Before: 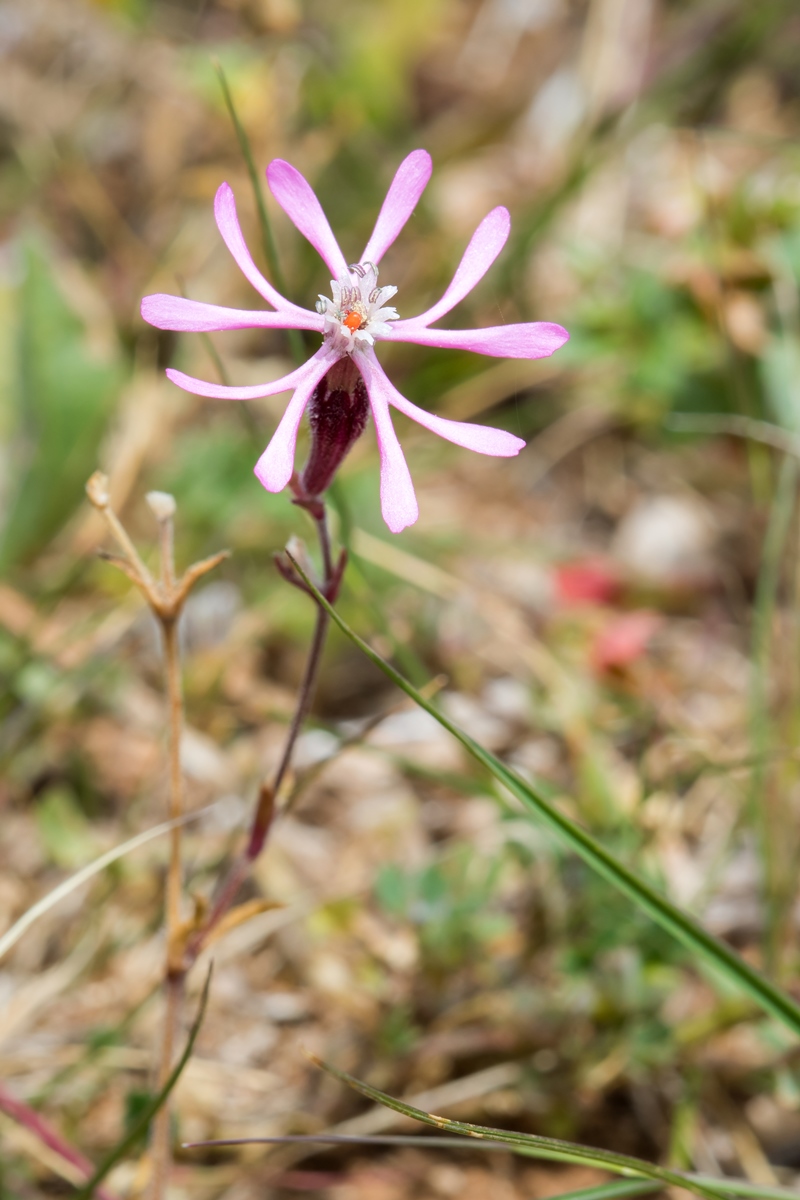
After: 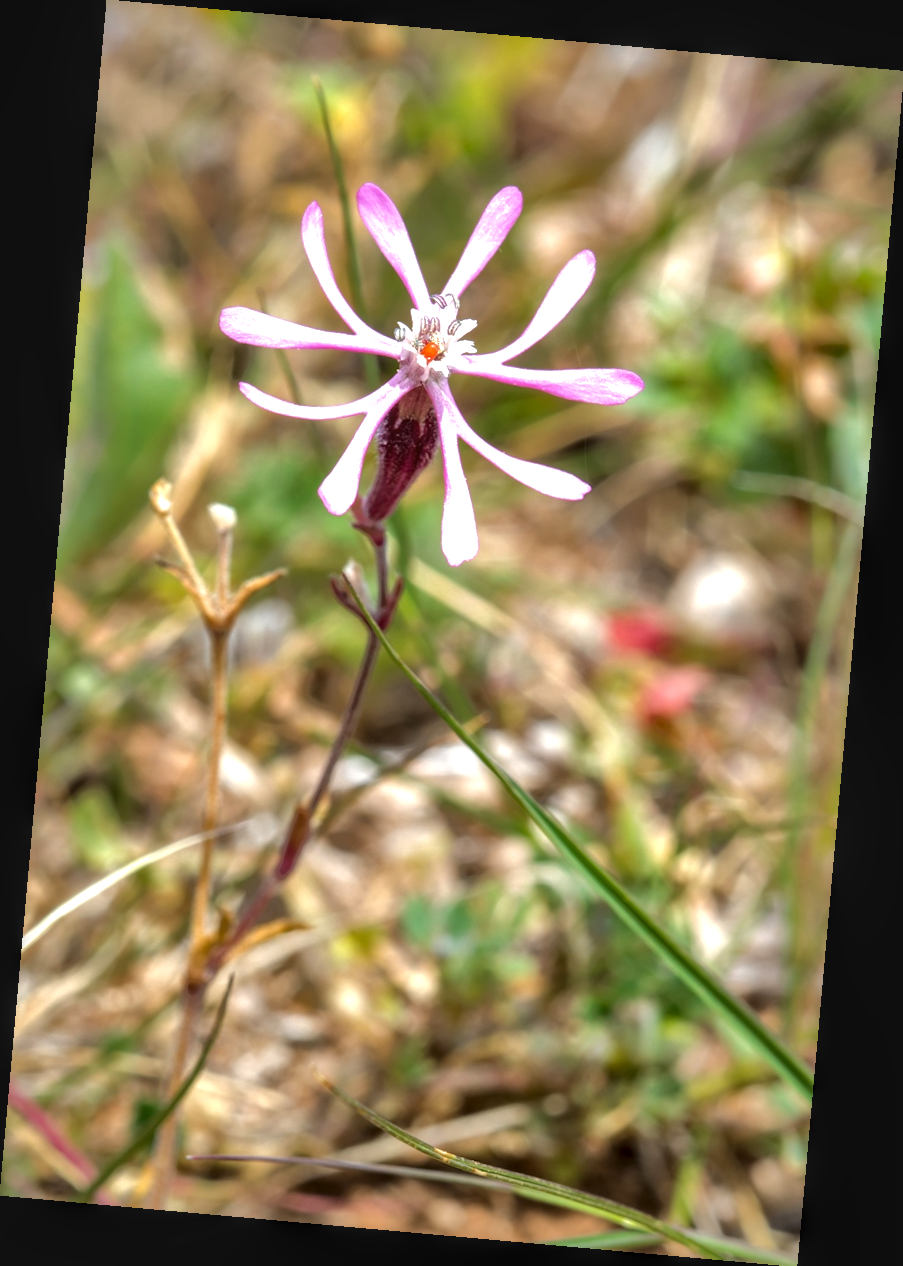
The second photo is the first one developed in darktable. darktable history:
shadows and highlights: shadows 25, highlights -70
rotate and perspective: rotation 5.12°, automatic cropping off
exposure: black level correction -0.002, exposure 0.54 EV, compensate highlight preservation false
local contrast: highlights 61%, detail 143%, midtone range 0.428
